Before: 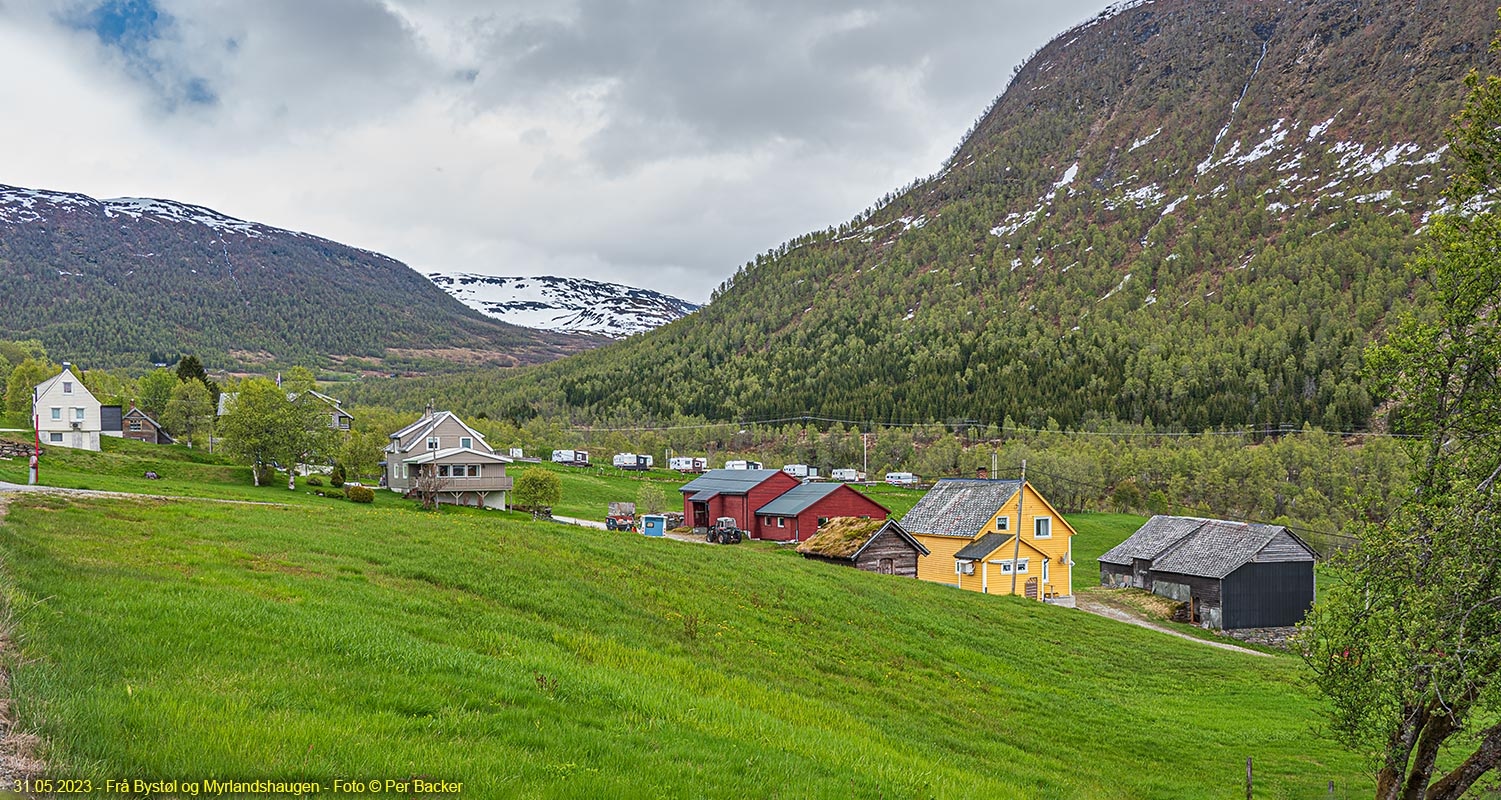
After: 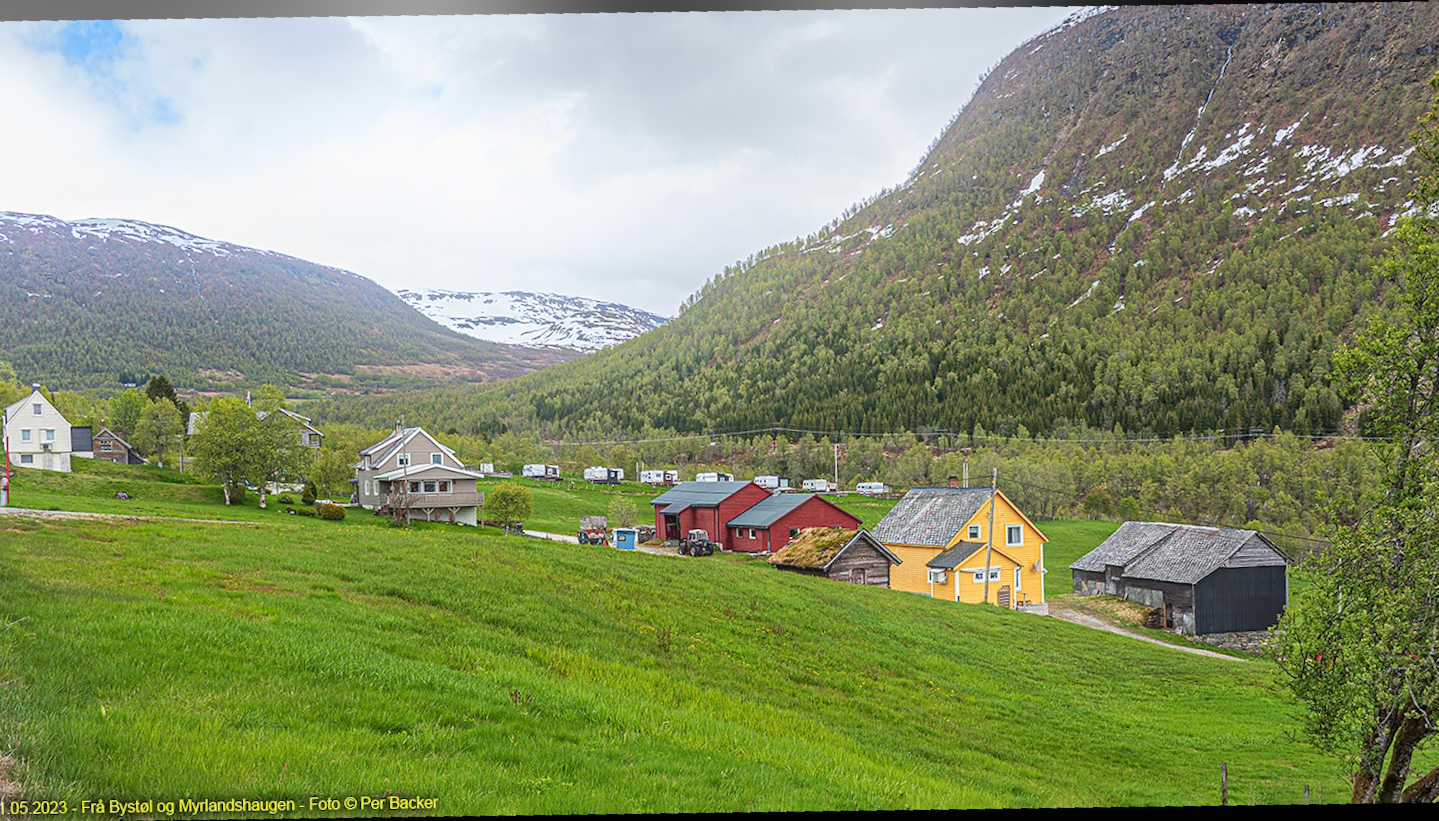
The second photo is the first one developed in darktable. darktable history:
rotate and perspective: rotation -3.18°, automatic cropping off
bloom: on, module defaults
crop and rotate: angle -2.38°
shadows and highlights: shadows 32, highlights -32, soften with gaussian
